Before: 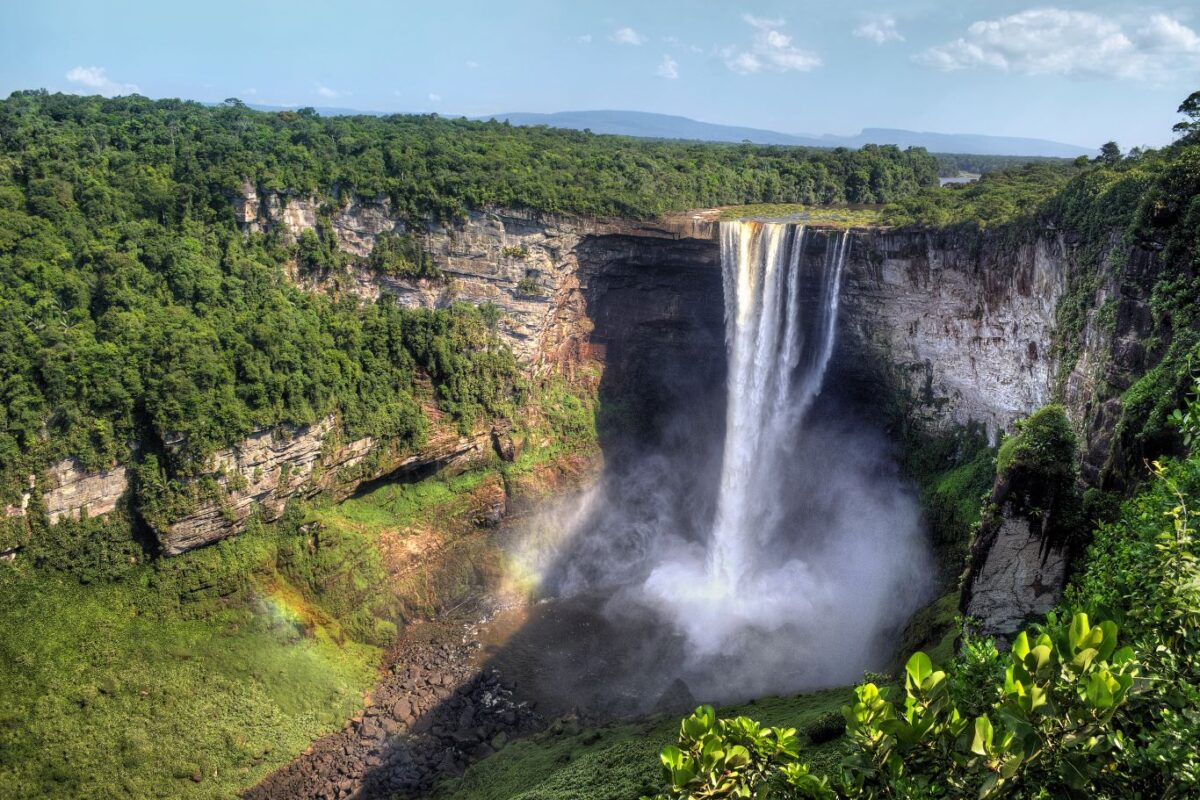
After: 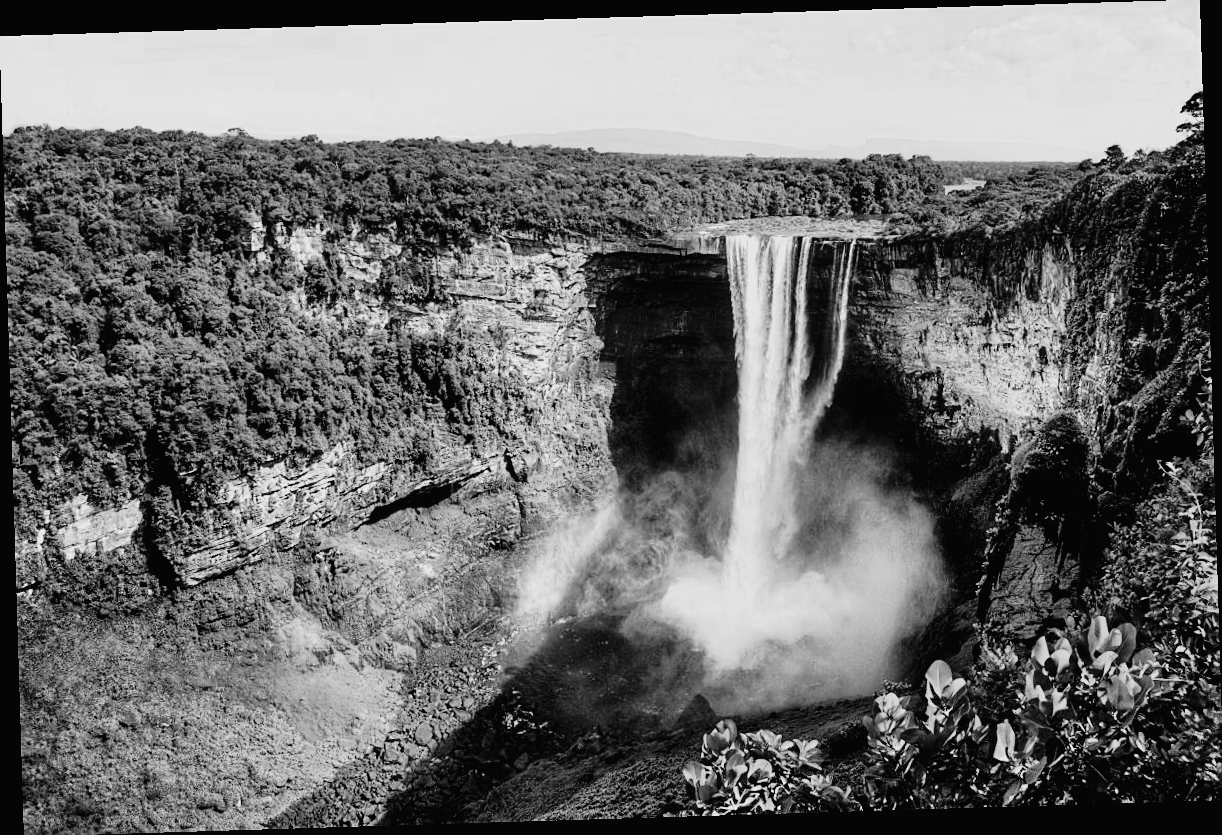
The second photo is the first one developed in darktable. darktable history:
rotate and perspective: rotation -1.75°, automatic cropping off
filmic rgb: black relative exposure -5 EV, hardness 2.88, contrast 1.3, highlights saturation mix -30%
sharpen: on, module defaults
color zones: curves: ch0 [(0, 0.5) (0.125, 0.4) (0.25, 0.5) (0.375, 0.4) (0.5, 0.4) (0.625, 0.6) (0.75, 0.6) (0.875, 0.5)]; ch1 [(0, 0.4) (0.125, 0.5) (0.25, 0.4) (0.375, 0.4) (0.5, 0.4) (0.625, 0.4) (0.75, 0.5) (0.875, 0.4)]; ch2 [(0, 0.6) (0.125, 0.5) (0.25, 0.5) (0.375, 0.6) (0.5, 0.6) (0.625, 0.5) (0.75, 0.5) (0.875, 0.5)]
tone curve: curves: ch0 [(0, 0.012) (0.144, 0.137) (0.326, 0.386) (0.489, 0.573) (0.656, 0.763) (0.849, 0.902) (1, 0.974)]; ch1 [(0, 0) (0.366, 0.367) (0.475, 0.453) (0.494, 0.493) (0.504, 0.497) (0.544, 0.579) (0.562, 0.619) (0.622, 0.694) (1, 1)]; ch2 [(0, 0) (0.333, 0.346) (0.375, 0.375) (0.424, 0.43) (0.476, 0.492) (0.502, 0.503) (0.533, 0.541) (0.572, 0.615) (0.605, 0.656) (0.641, 0.709) (1, 1)], color space Lab, independent channels, preserve colors none
exposure: black level correction 0.002, exposure 0.15 EV, compensate highlight preservation false
monochrome: a 32, b 64, size 2.3
